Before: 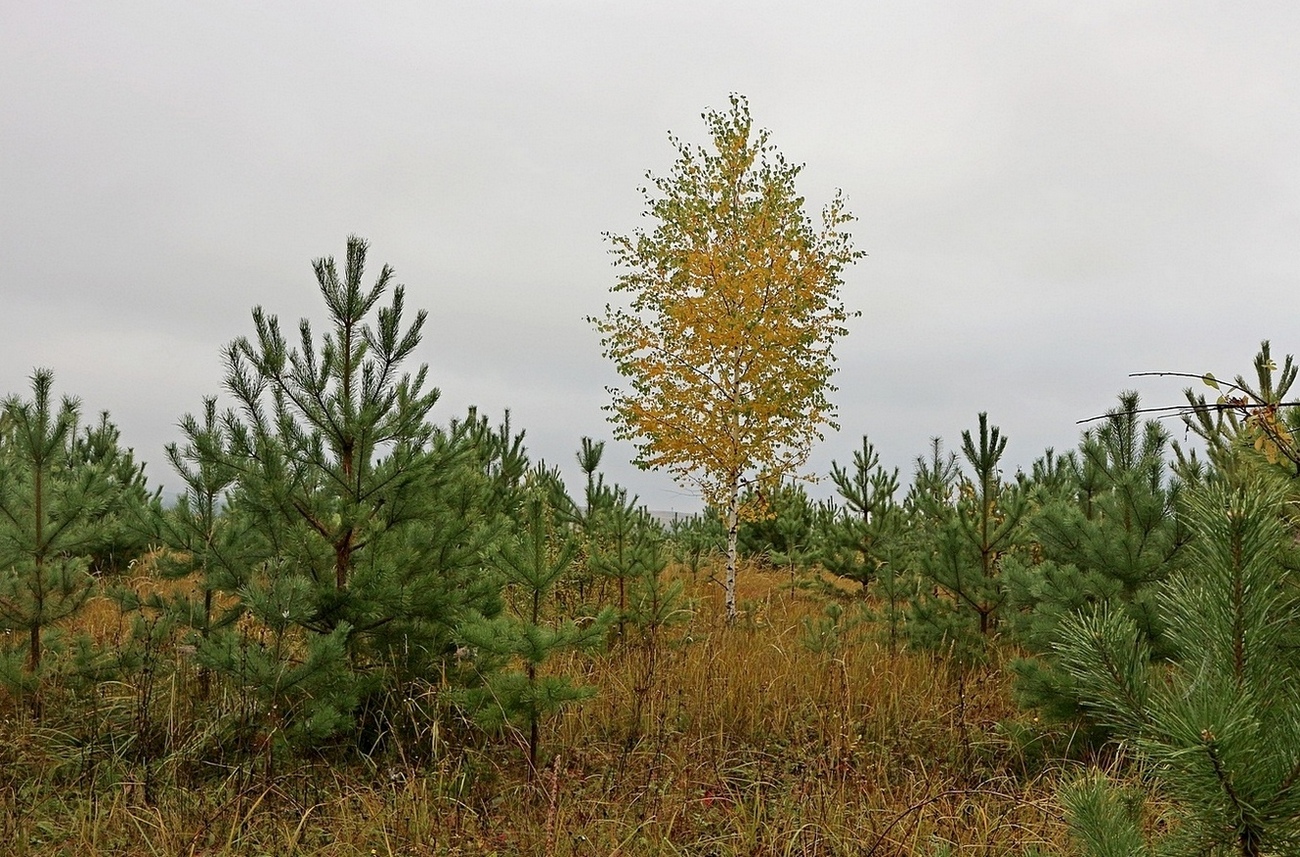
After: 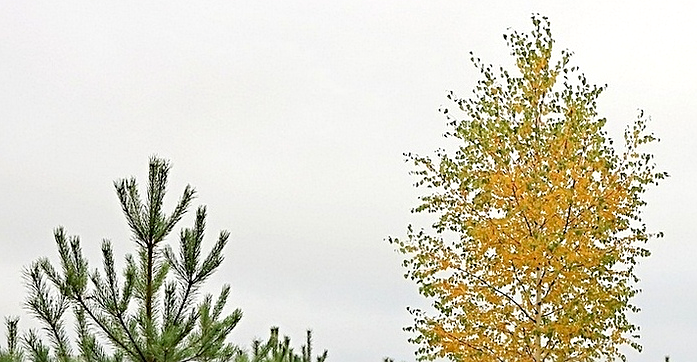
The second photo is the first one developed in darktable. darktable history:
crop: left 15.257%, top 9.32%, right 31.12%, bottom 48.357%
sharpen: radius 2.189, amount 0.381, threshold 0.179
levels: levels [0.044, 0.416, 0.908]
exposure: compensate highlight preservation false
